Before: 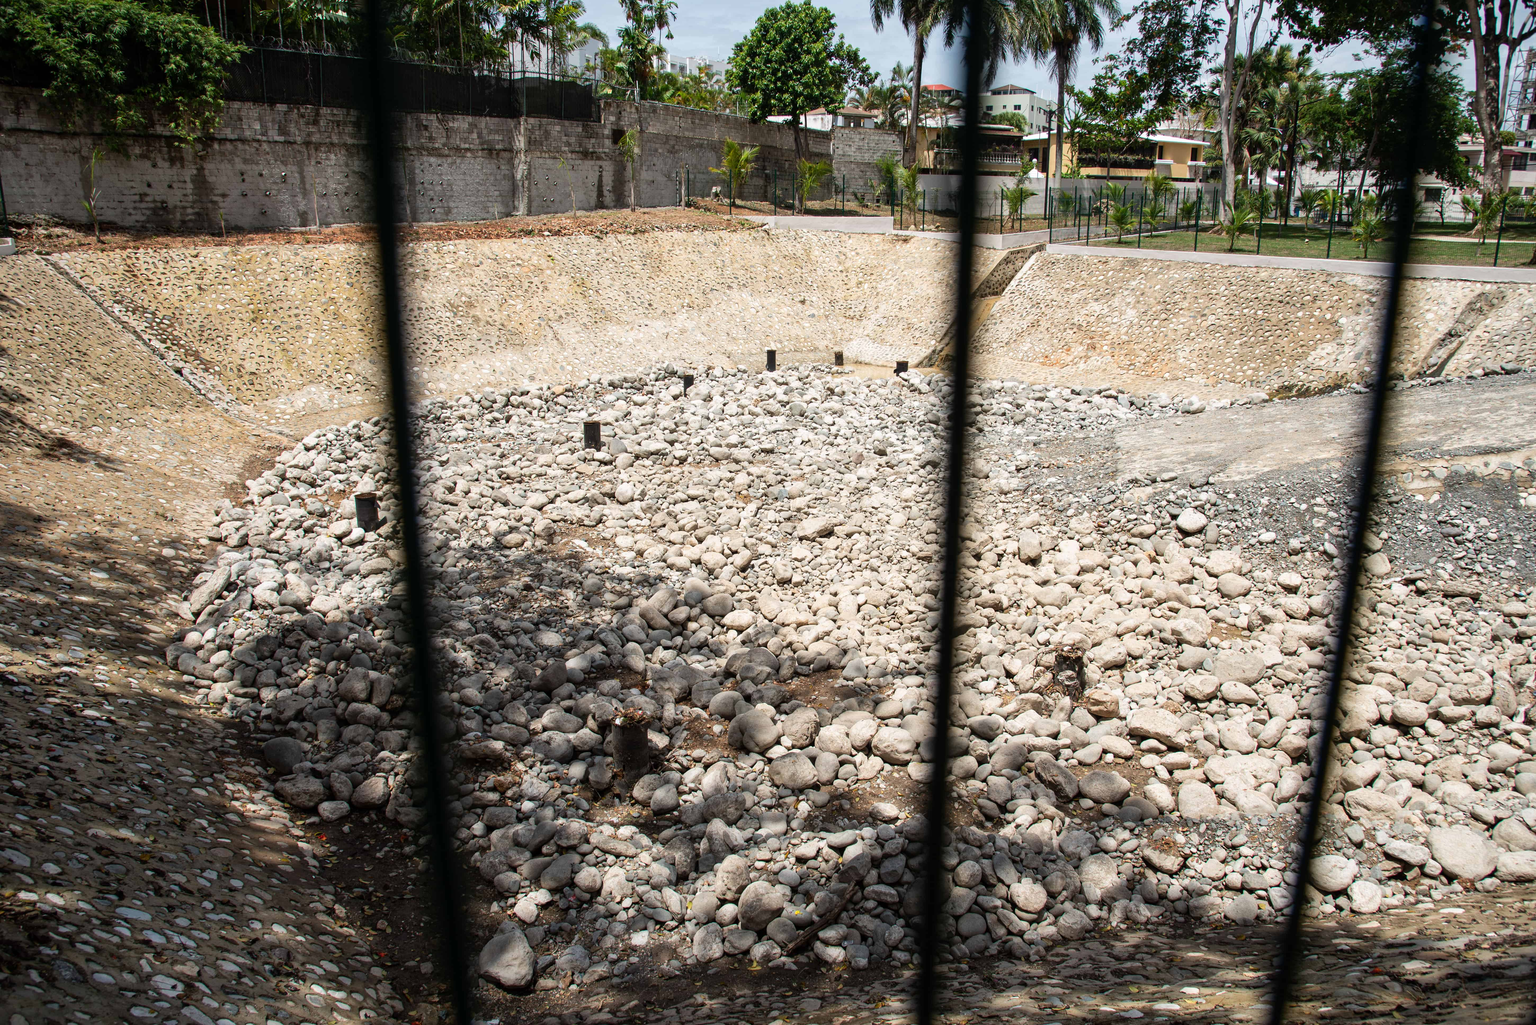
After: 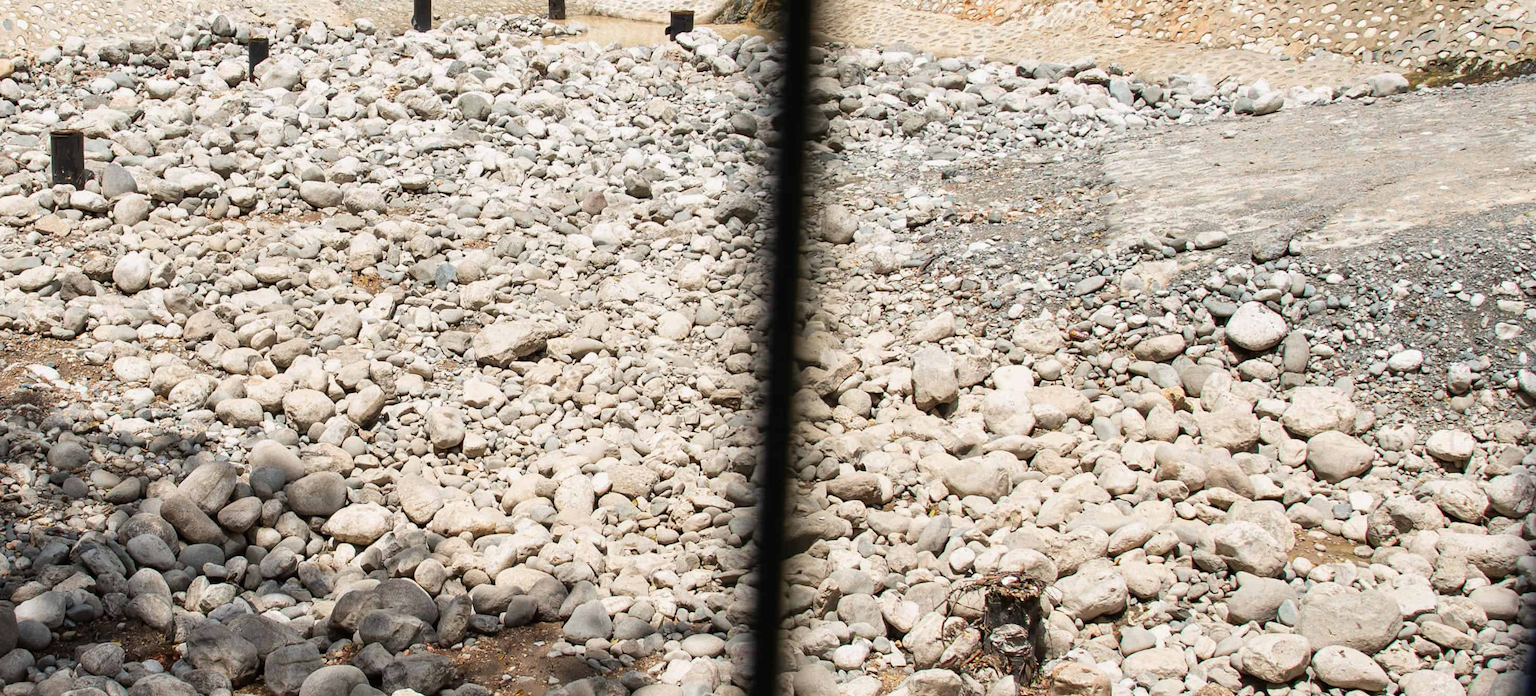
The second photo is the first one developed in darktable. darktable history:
crop: left 36.349%, top 34.717%, right 13.19%, bottom 31.001%
exposure: exposure -0.048 EV, compensate exposure bias true, compensate highlight preservation false
